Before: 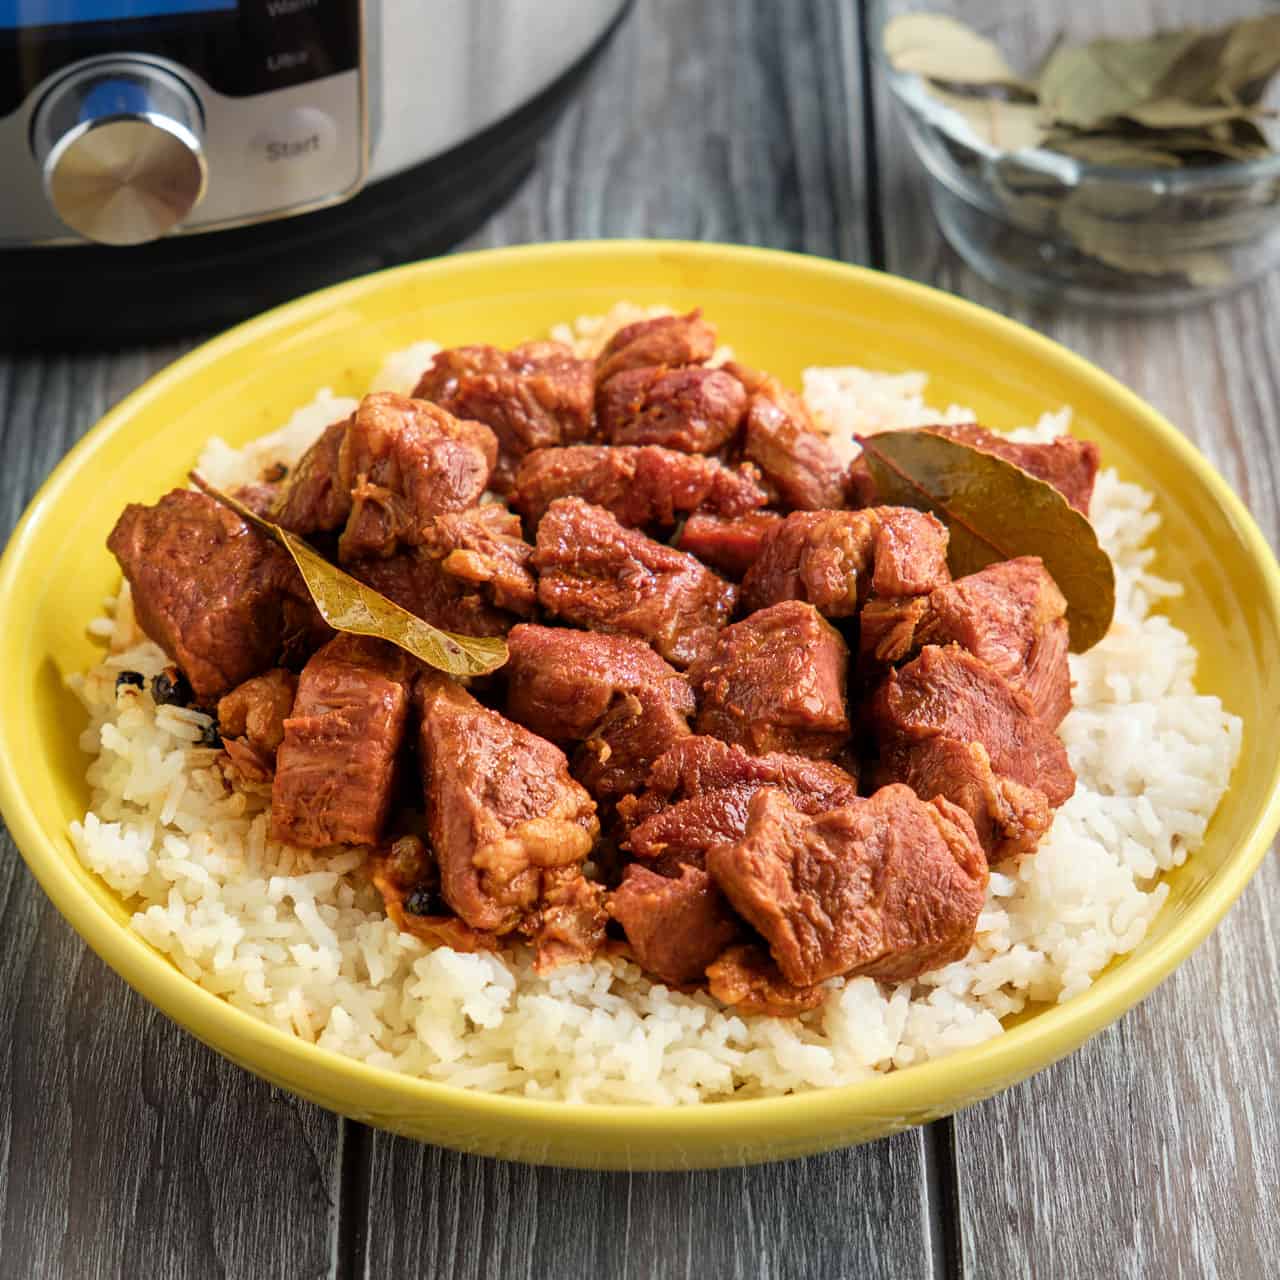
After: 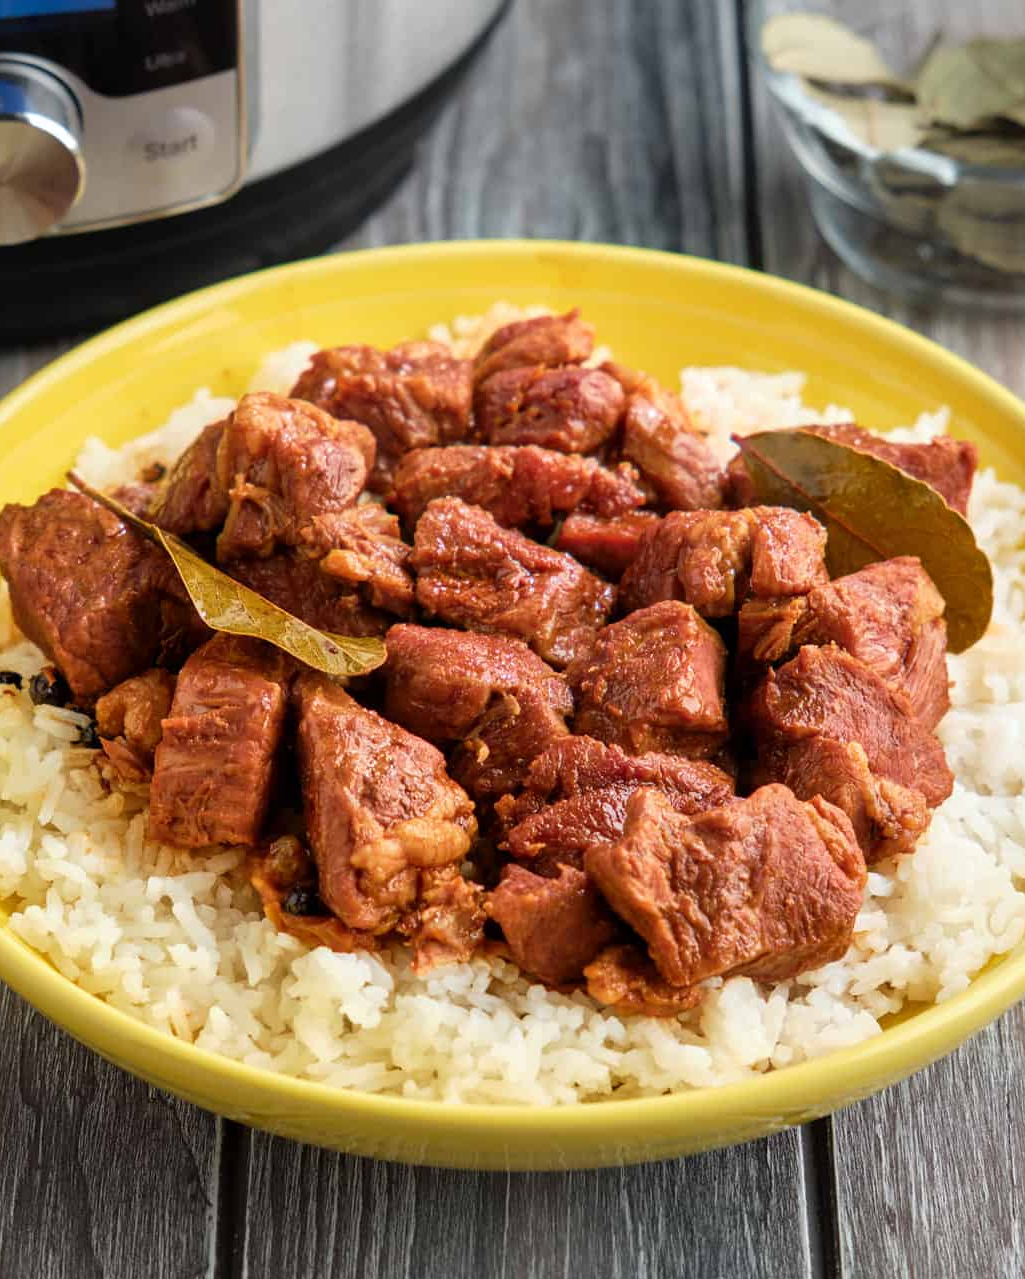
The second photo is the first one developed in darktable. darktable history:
crop and rotate: left 9.603%, right 10.286%
